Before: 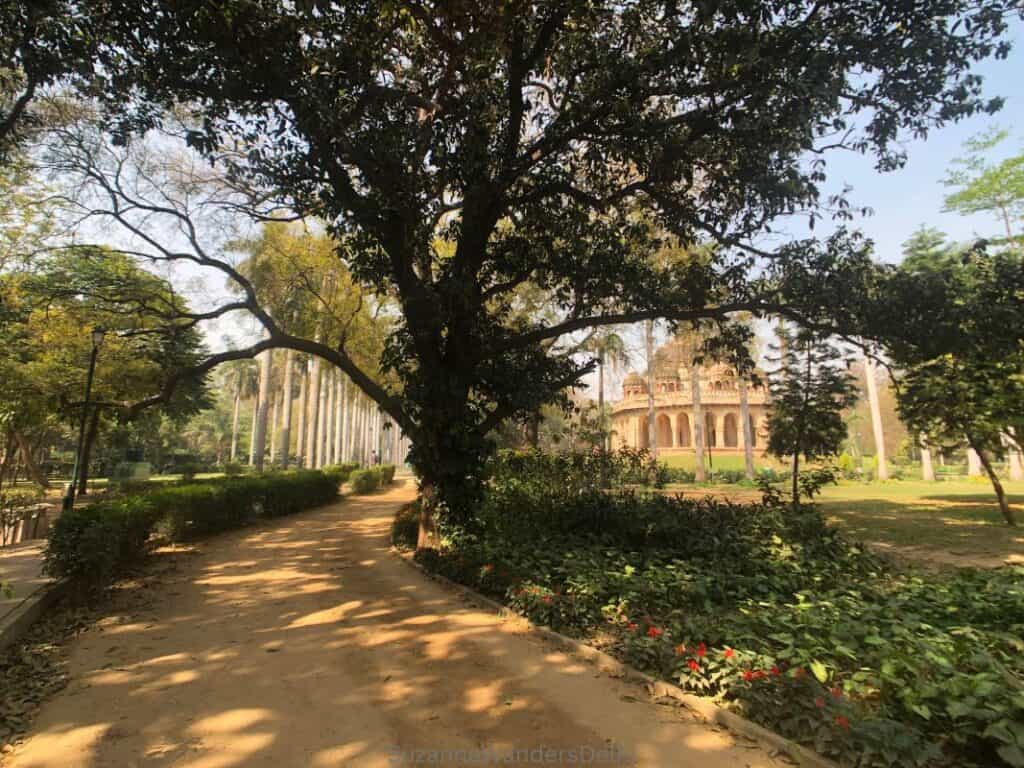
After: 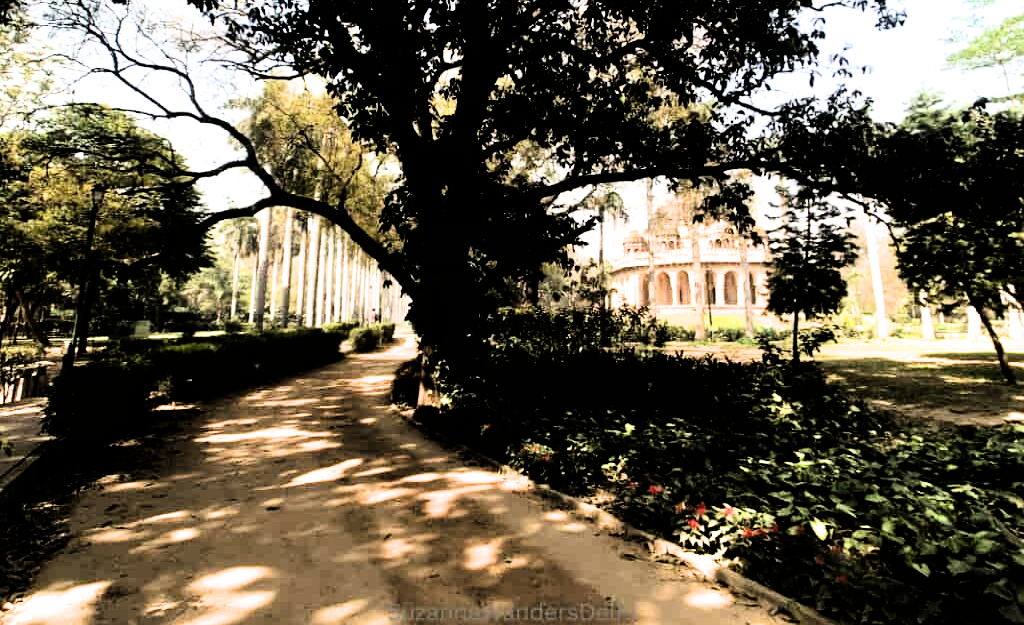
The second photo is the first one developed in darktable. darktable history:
crop and rotate: top 18.507%
filmic rgb: black relative exposure -3.75 EV, white relative exposure 2.4 EV, dynamic range scaling -50%, hardness 3.42, latitude 30%, contrast 1.8
tone equalizer: -8 EV -0.75 EV, -7 EV -0.7 EV, -6 EV -0.6 EV, -5 EV -0.4 EV, -3 EV 0.4 EV, -2 EV 0.6 EV, -1 EV 0.7 EV, +0 EV 0.75 EV, edges refinement/feathering 500, mask exposure compensation -1.57 EV, preserve details no
